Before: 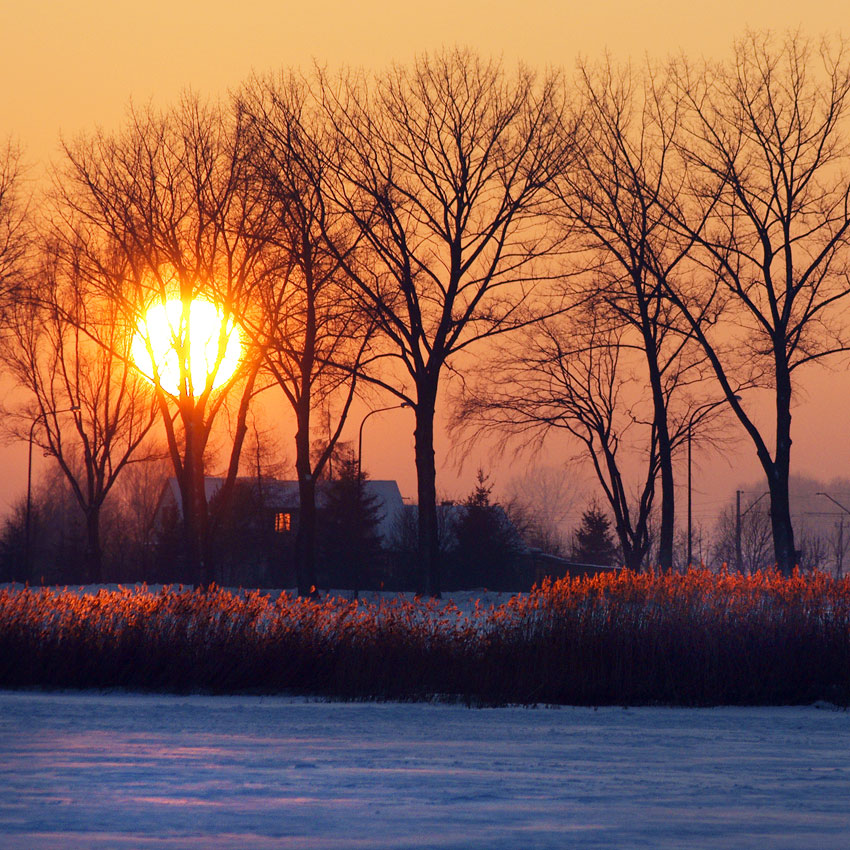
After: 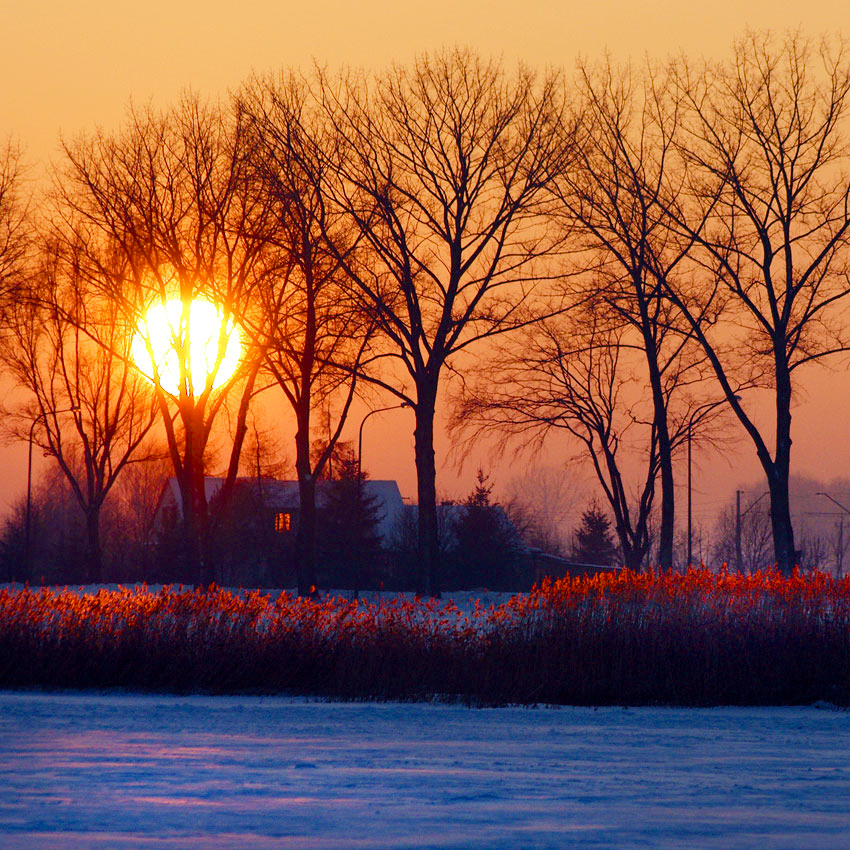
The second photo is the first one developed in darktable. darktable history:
color balance rgb: linear chroma grading › shadows -3.006%, linear chroma grading › highlights -3.033%, perceptual saturation grading › global saturation 20%, perceptual saturation grading › highlights -24.95%, perceptual saturation grading › shadows 49.863%, global vibrance 14.793%
